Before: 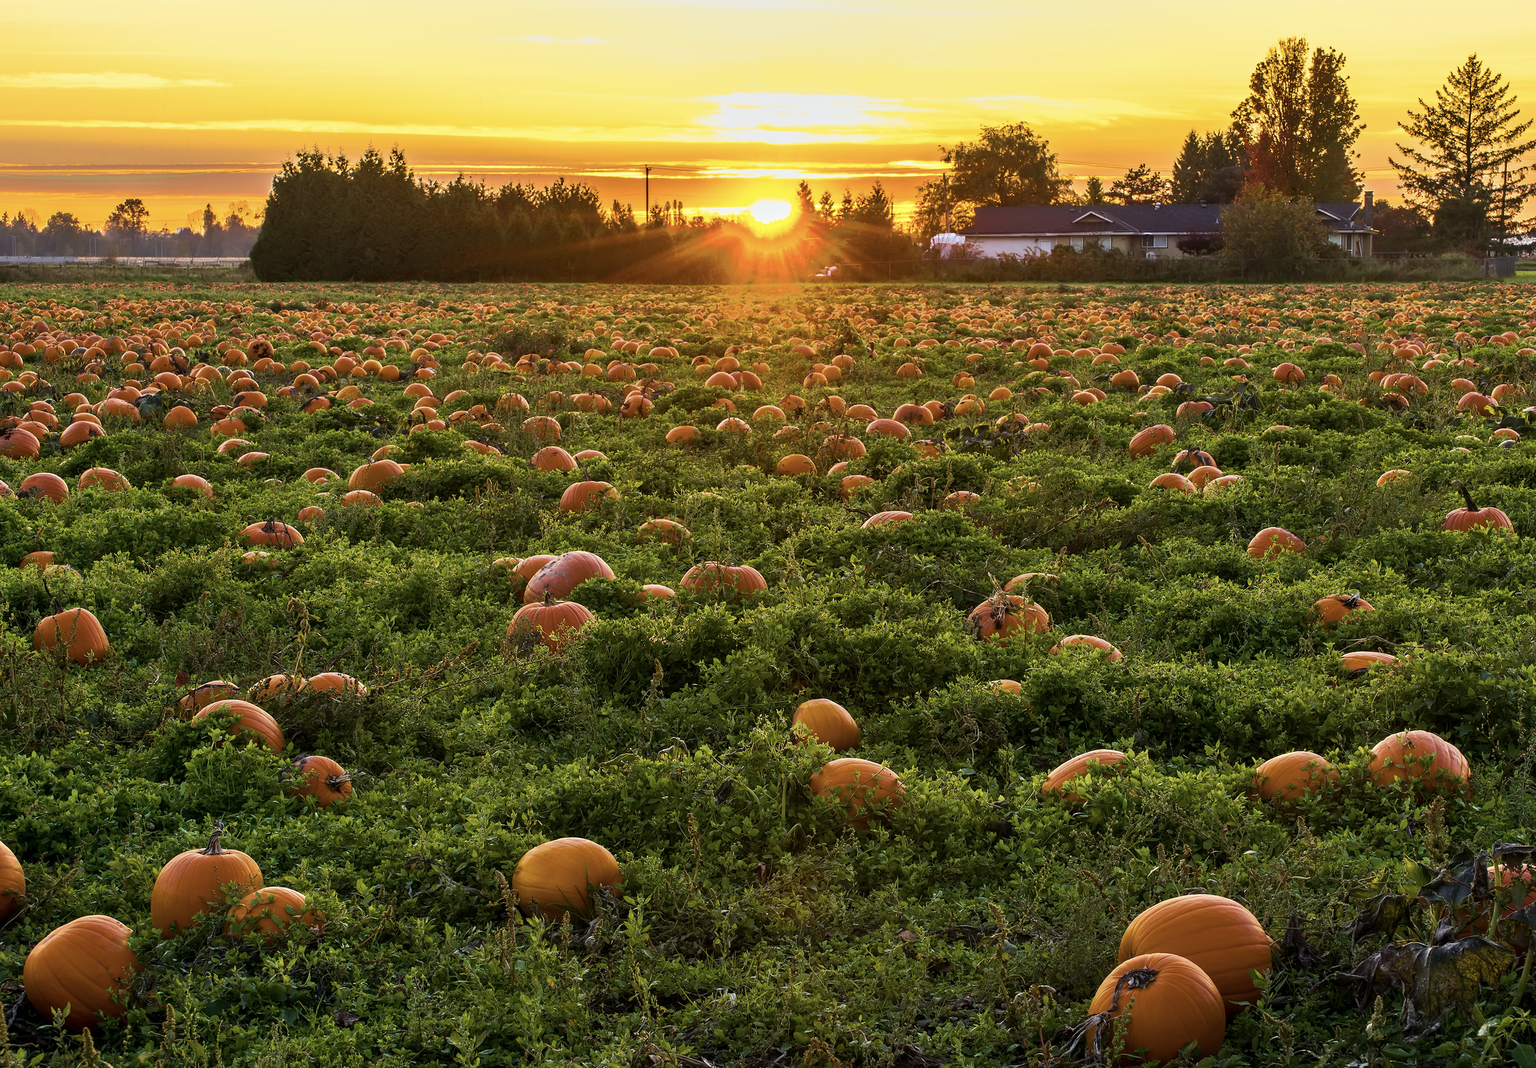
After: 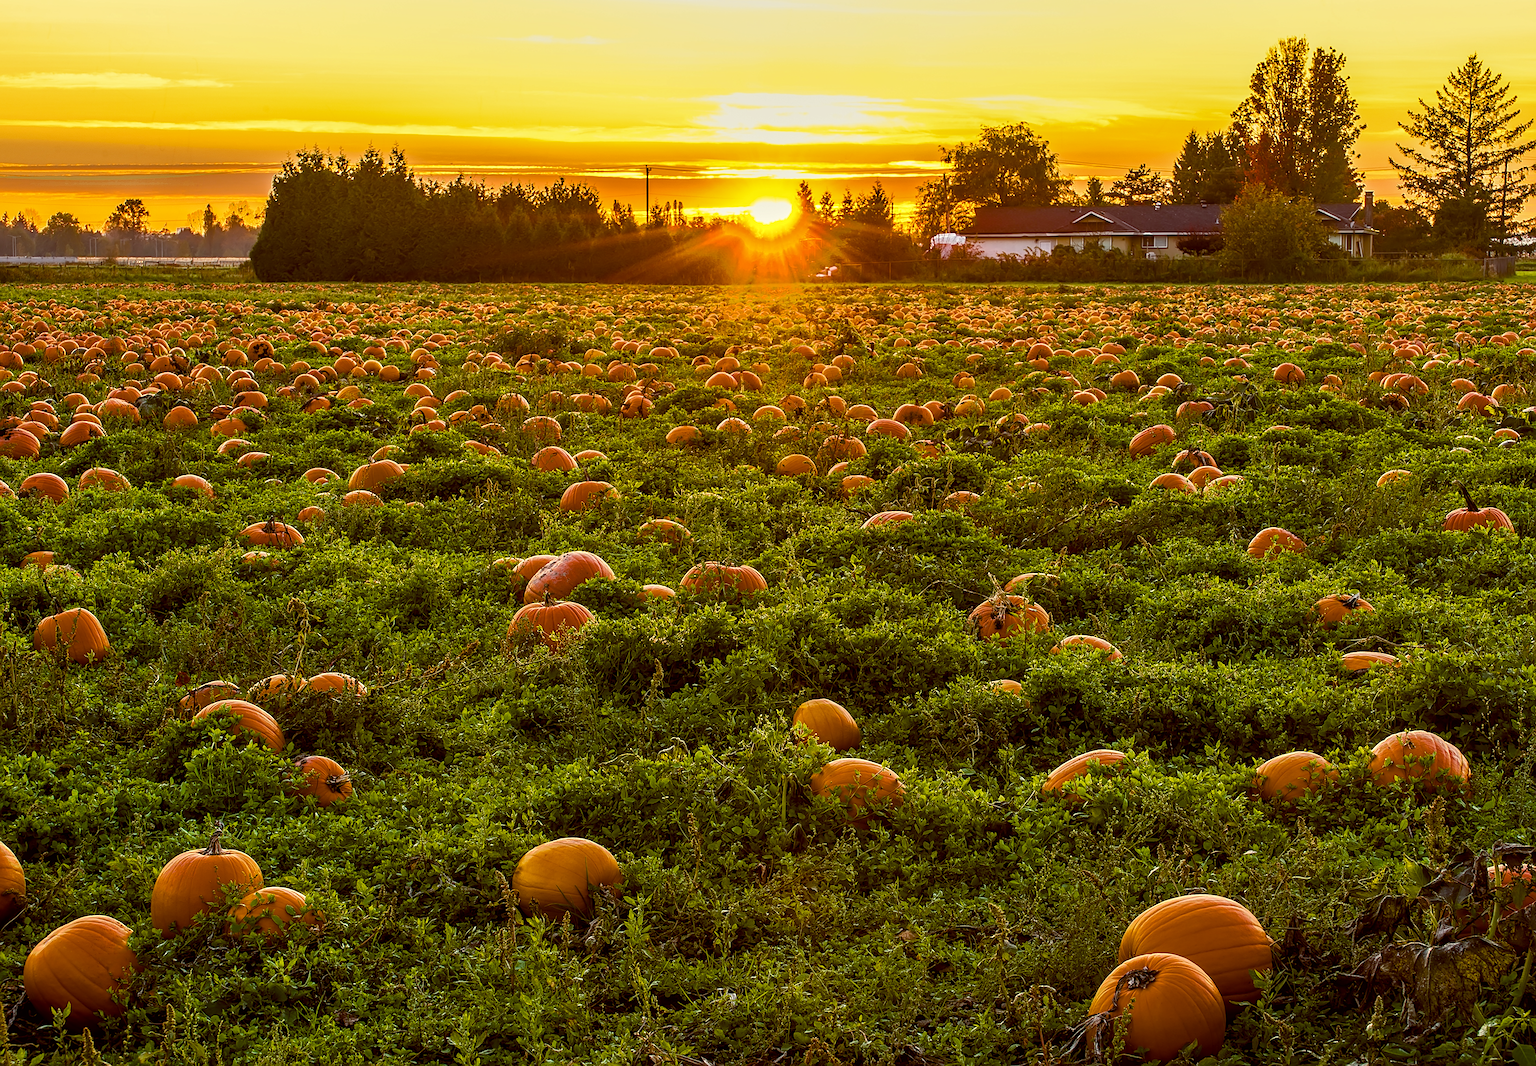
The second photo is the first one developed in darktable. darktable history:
color balance: lift [1.001, 1.007, 1, 0.993], gamma [1.023, 1.026, 1.01, 0.974], gain [0.964, 1.059, 1.073, 0.927]
local contrast: on, module defaults
crop: bottom 0.071%
sharpen: on, module defaults
color balance rgb: perceptual saturation grading › global saturation 20%, perceptual saturation grading › highlights -25%, perceptual saturation grading › shadows 25%
